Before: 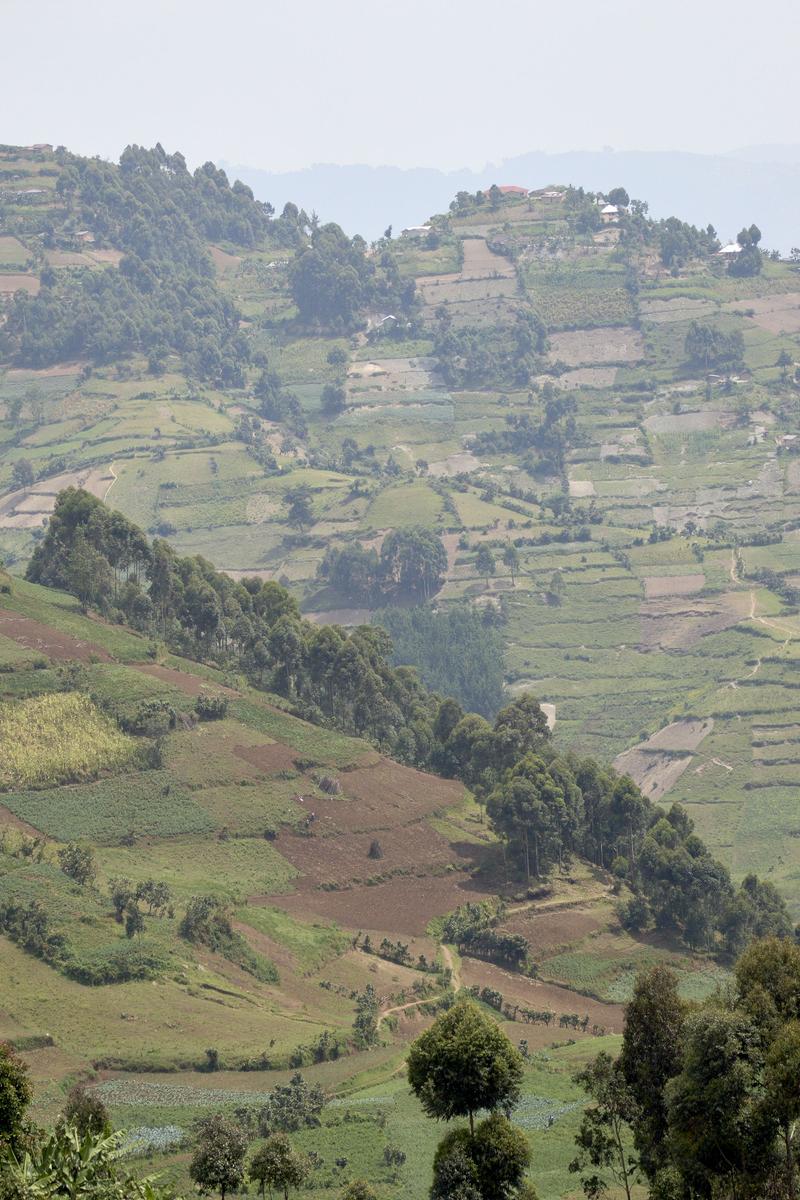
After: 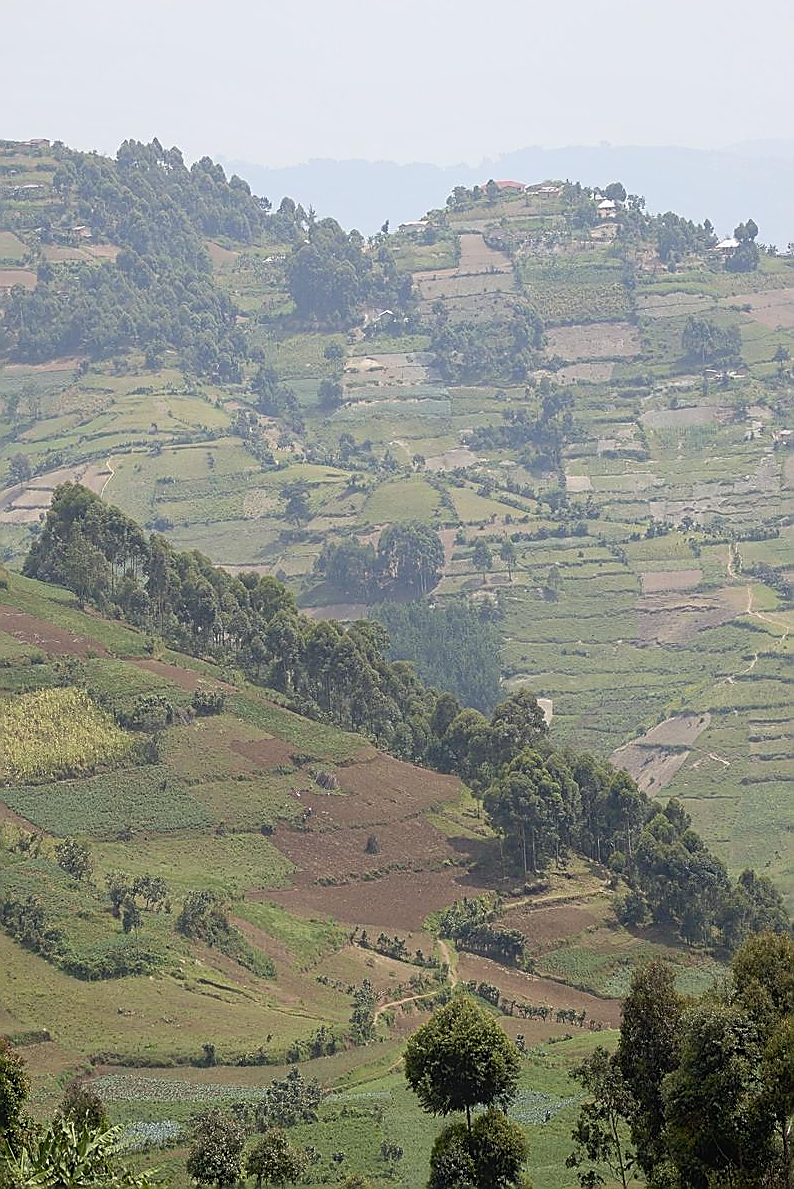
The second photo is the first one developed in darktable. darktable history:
crop: left 0.434%, top 0.485%, right 0.244%, bottom 0.386%
sharpen: radius 1.4, amount 1.25, threshold 0.7
contrast equalizer: y [[0.439, 0.44, 0.442, 0.457, 0.493, 0.498], [0.5 ×6], [0.5 ×6], [0 ×6], [0 ×6]], mix 0.59
